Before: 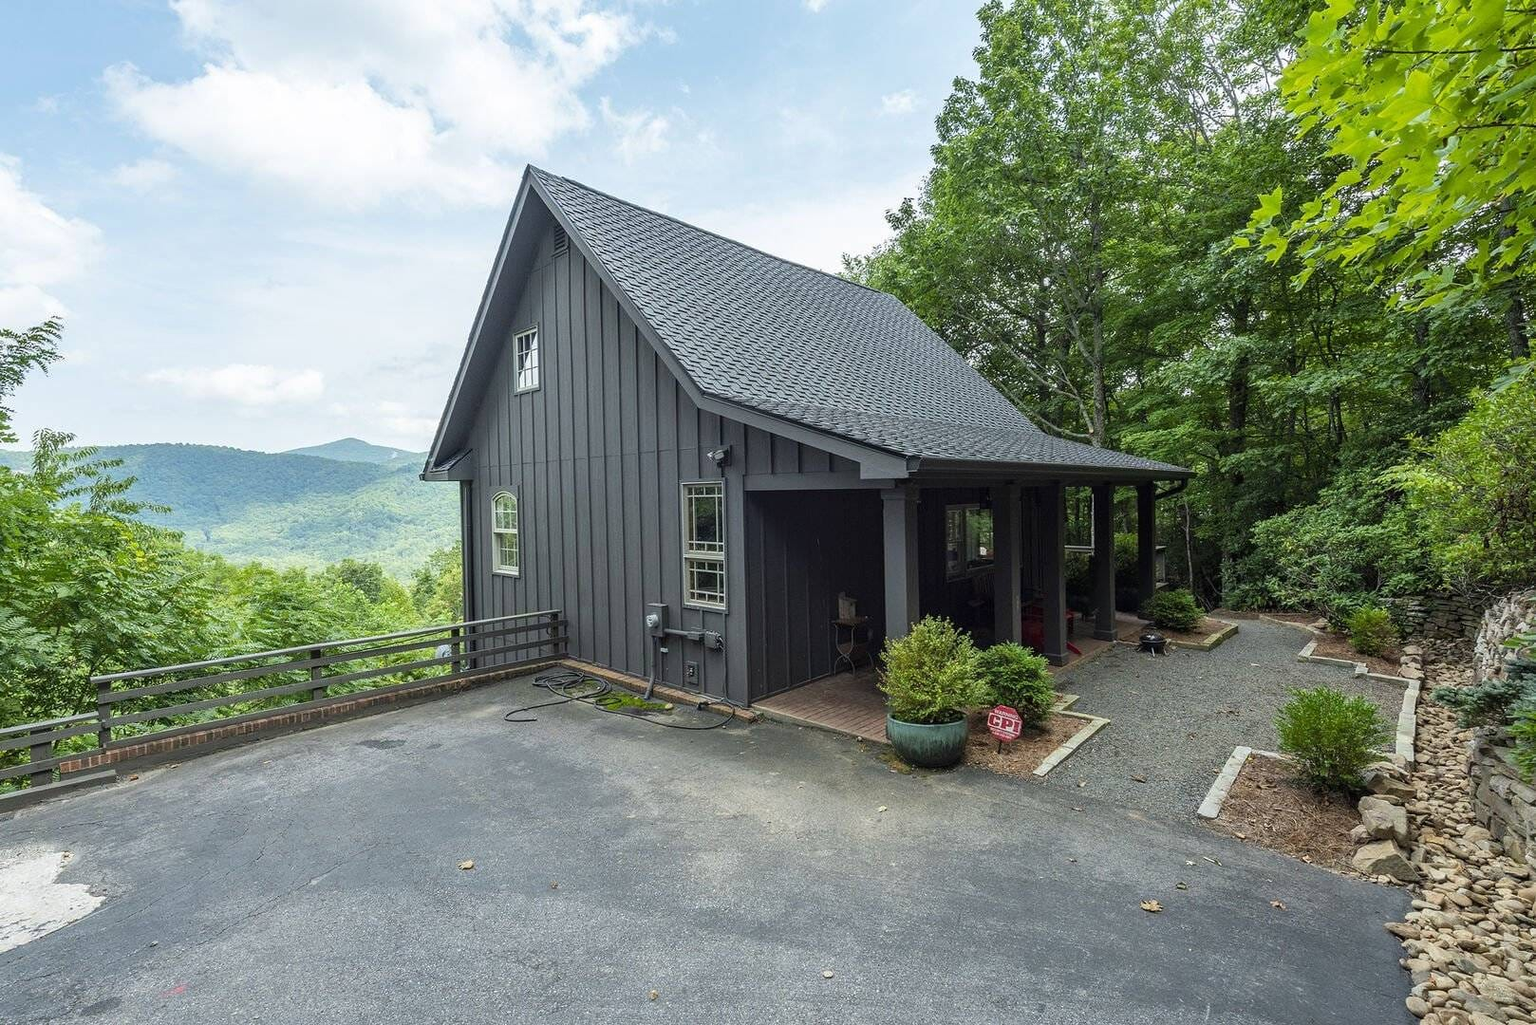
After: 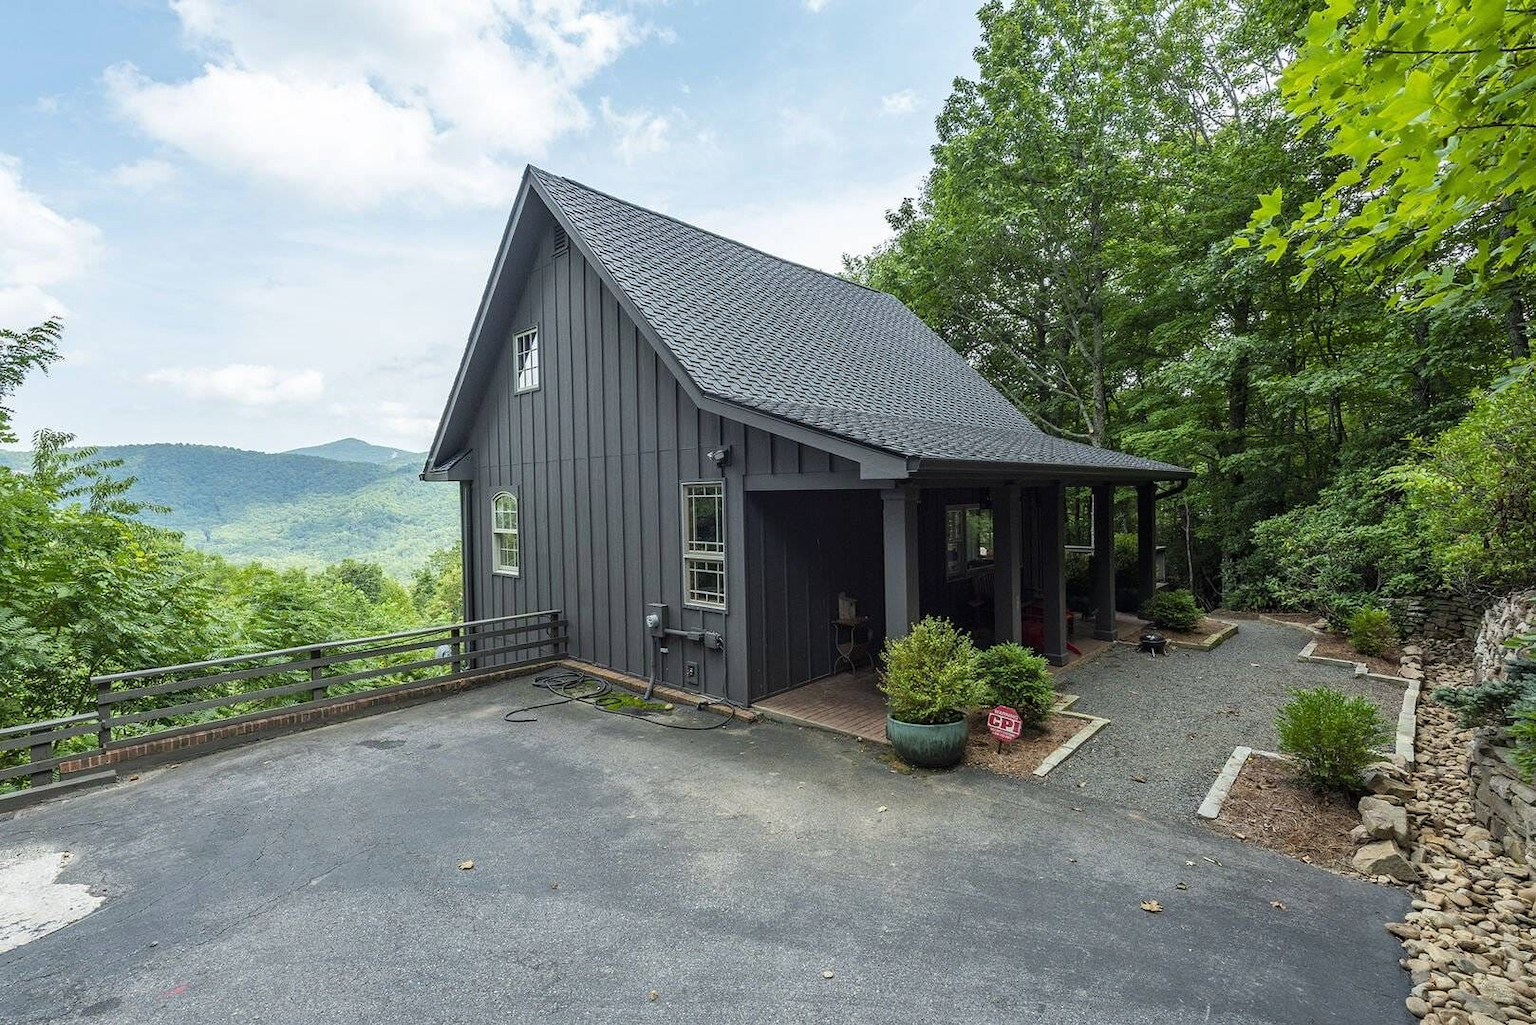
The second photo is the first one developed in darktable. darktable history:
levels: levels [0, 0.51, 1]
